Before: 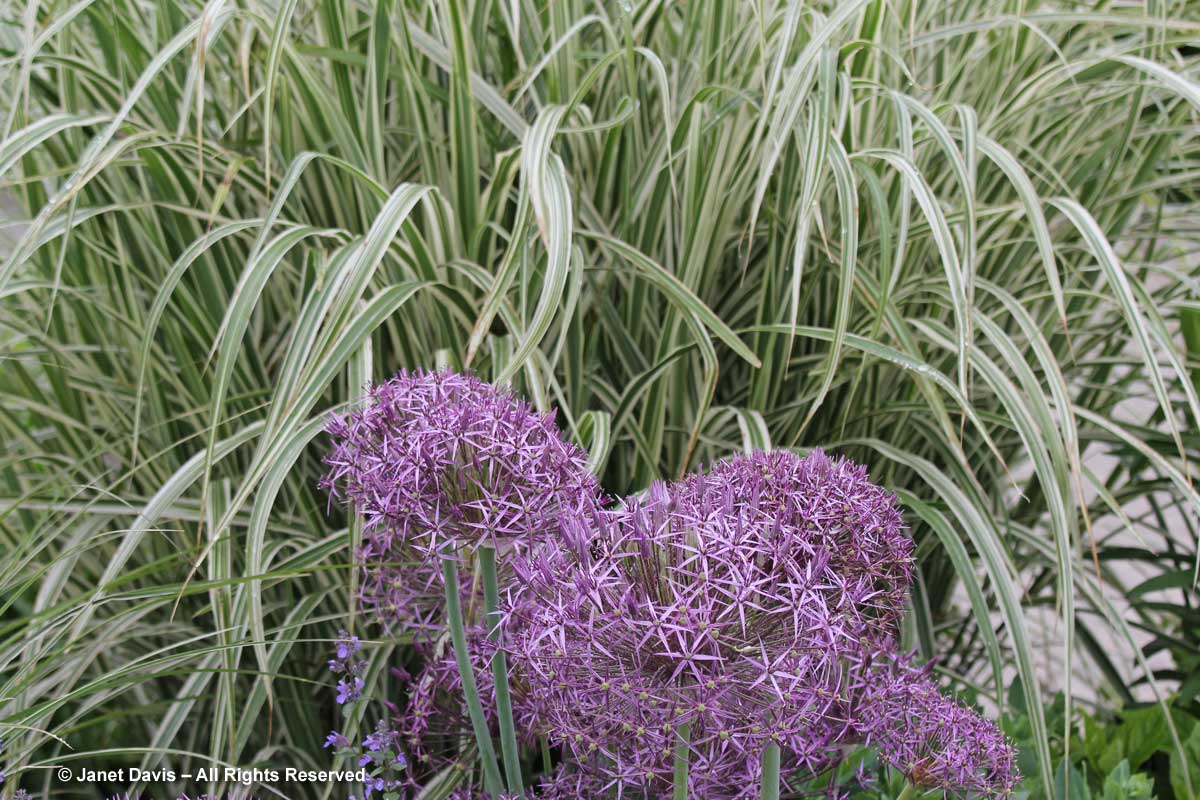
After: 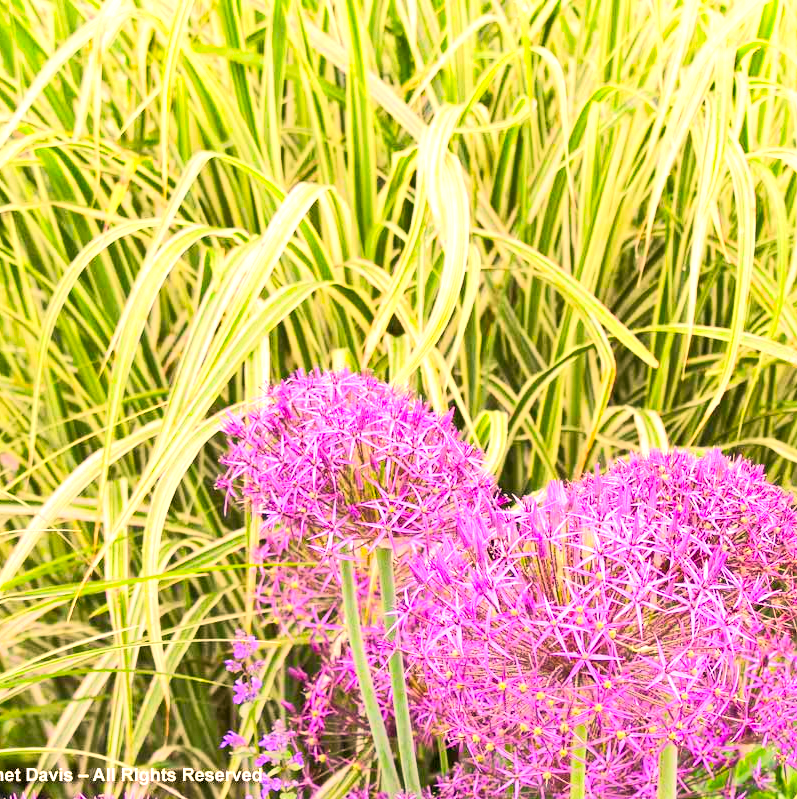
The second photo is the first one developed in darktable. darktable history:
color correction: highlights a* 18.04, highlights b* 35.56, shadows a* 1.16, shadows b* 6.41, saturation 1.02
shadows and highlights: shadows 37.29, highlights -27.9, soften with gaussian
tone equalizer: -8 EV 1.96 EV, -7 EV 1.97 EV, -6 EV 1.97 EV, -5 EV 1.96 EV, -4 EV 1.98 EV, -3 EV 1.49 EV, -2 EV 0.998 EV, -1 EV 0.525 EV, edges refinement/feathering 500, mask exposure compensation -1.57 EV, preserve details no
crop and rotate: left 8.633%, right 24.892%
exposure: exposure 0.202 EV, compensate exposure bias true, compensate highlight preservation false
color balance rgb: highlights gain › luminance 16.792%, highlights gain › chroma 2.961%, highlights gain › hue 261.3°, perceptual saturation grading › global saturation 31.088%, global vibrance 20%
